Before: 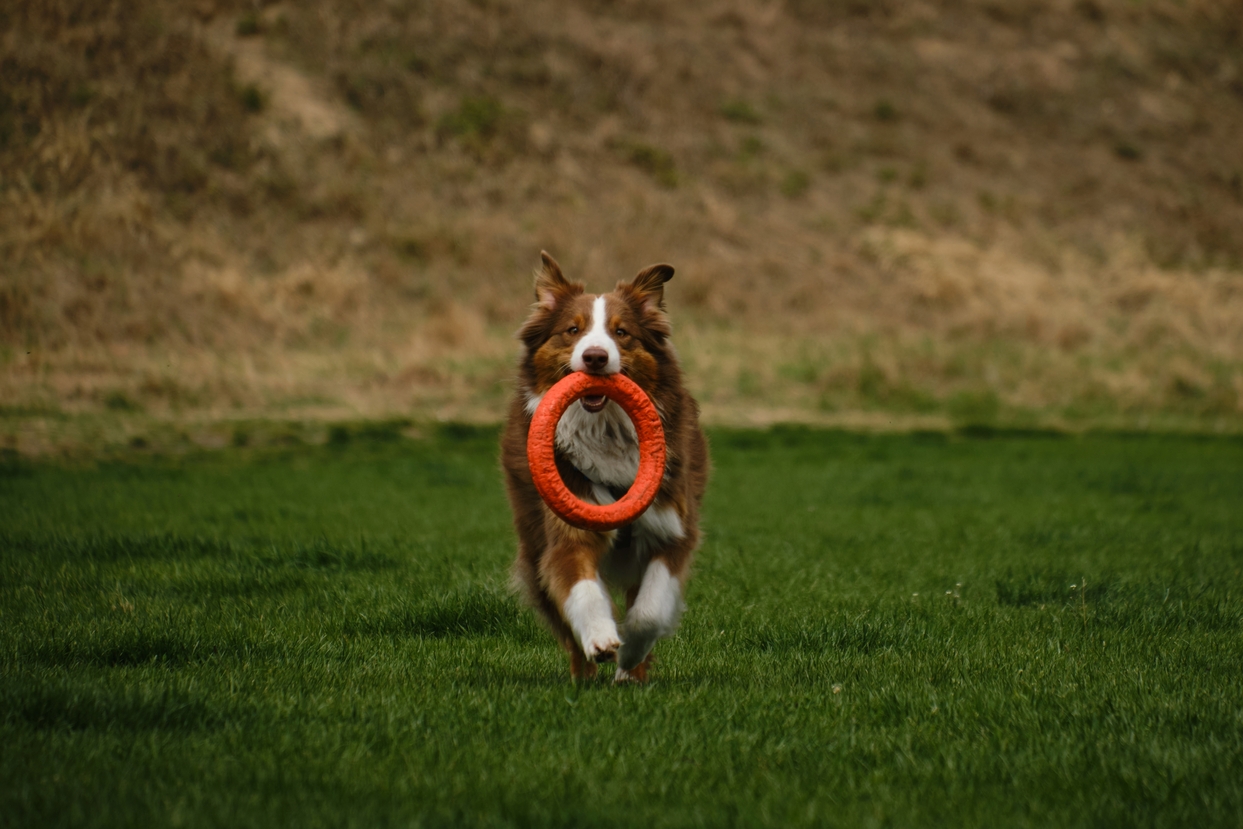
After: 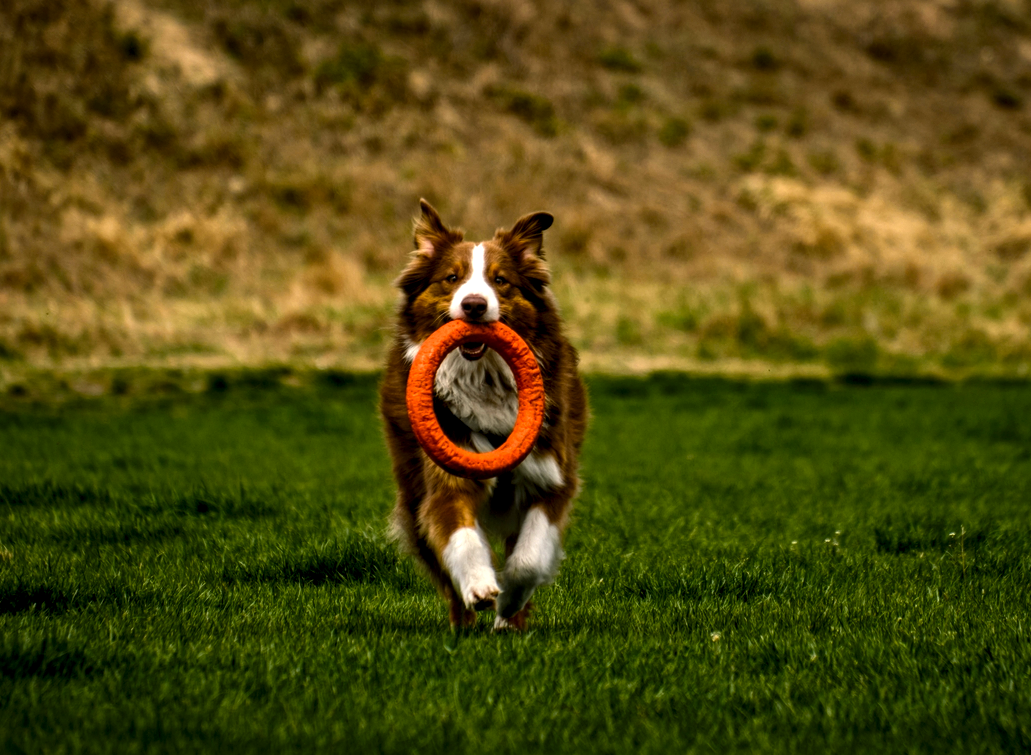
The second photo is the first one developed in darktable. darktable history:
color balance rgb: highlights gain › chroma 1.351%, highlights gain › hue 57.18°, perceptual saturation grading › global saturation 35.961%, perceptual brilliance grading › highlights 16.386%, perceptual brilliance grading › mid-tones 6.091%, perceptual brilliance grading › shadows -15.033%, global vibrance 10.828%
contrast equalizer: octaves 7, y [[0.5, 0.486, 0.447, 0.446, 0.489, 0.5], [0.5 ×6], [0.5 ×6], [0 ×6], [0 ×6]], mix -0.983
local contrast: detail 150%
crop: left 9.79%, top 6.312%, right 7.237%, bottom 2.557%
